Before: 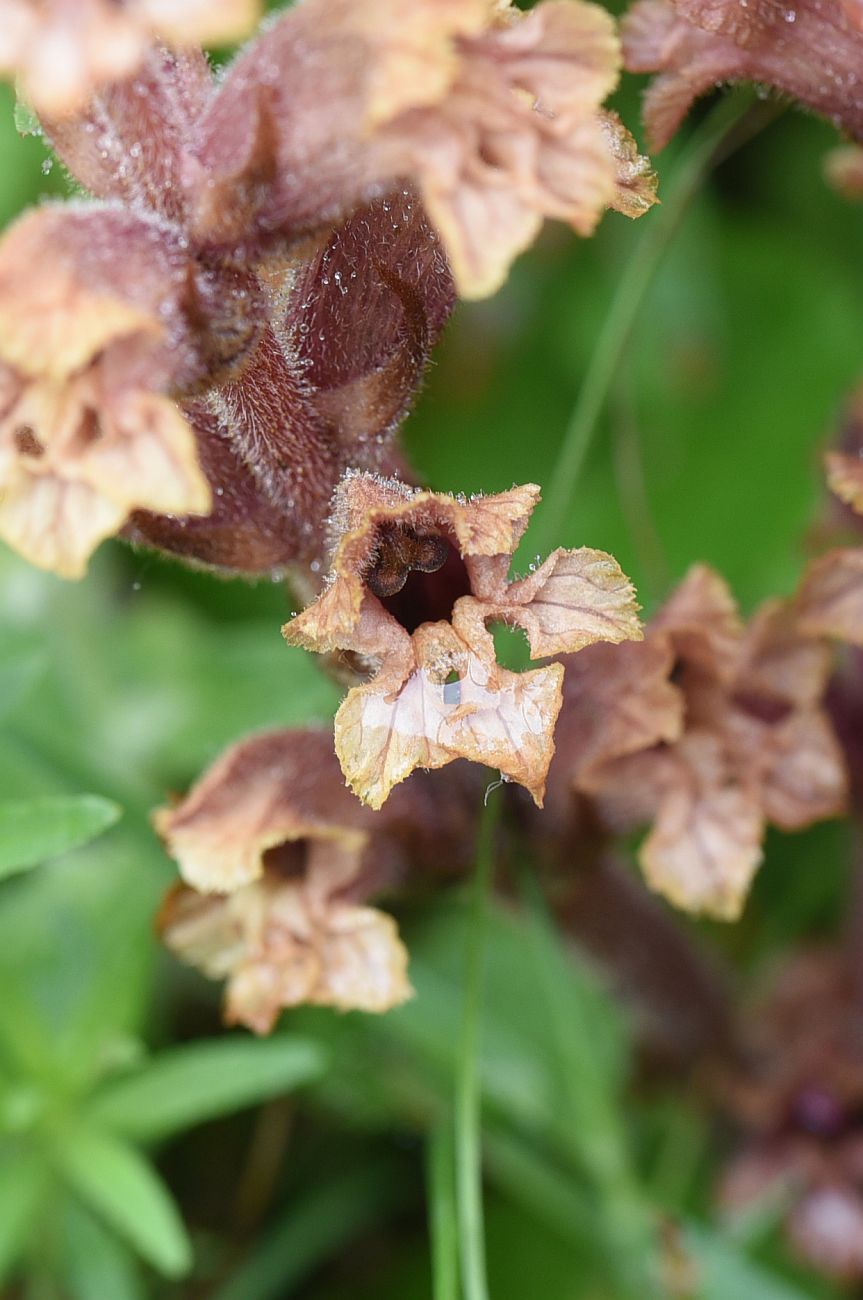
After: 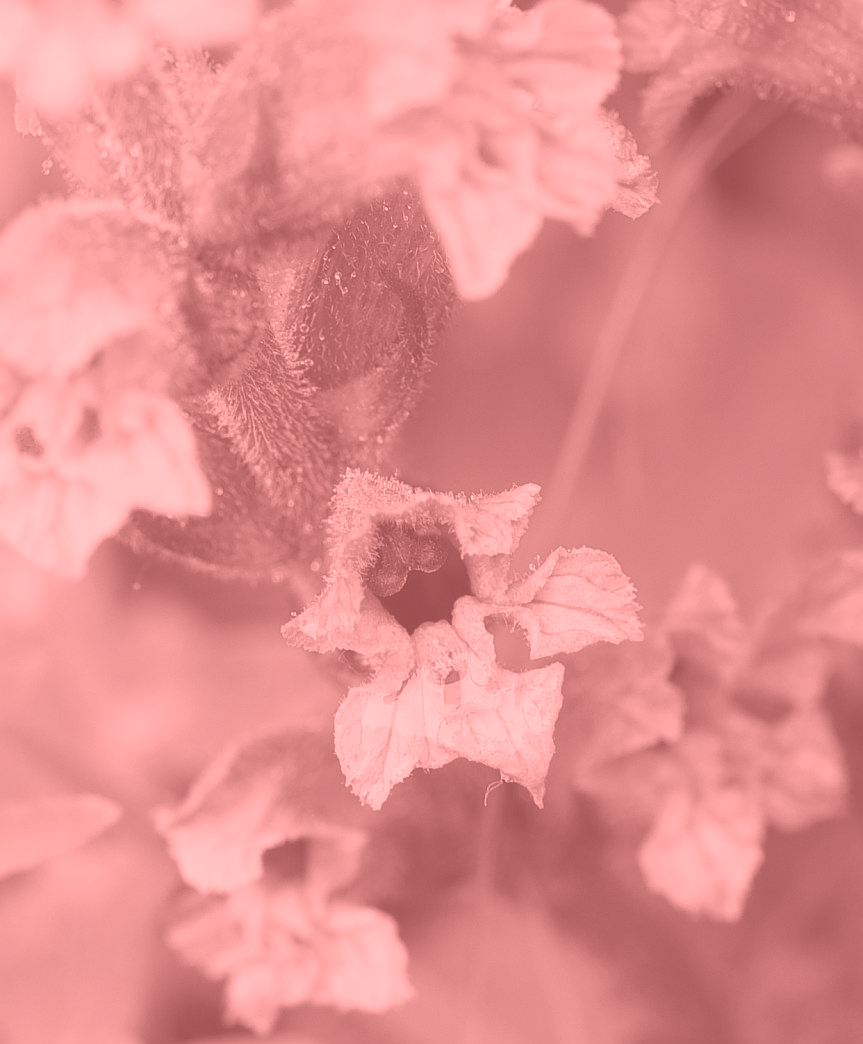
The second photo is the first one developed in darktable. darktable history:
colorize: saturation 51%, source mix 50.67%, lightness 50.67%
crop: bottom 19.644%
